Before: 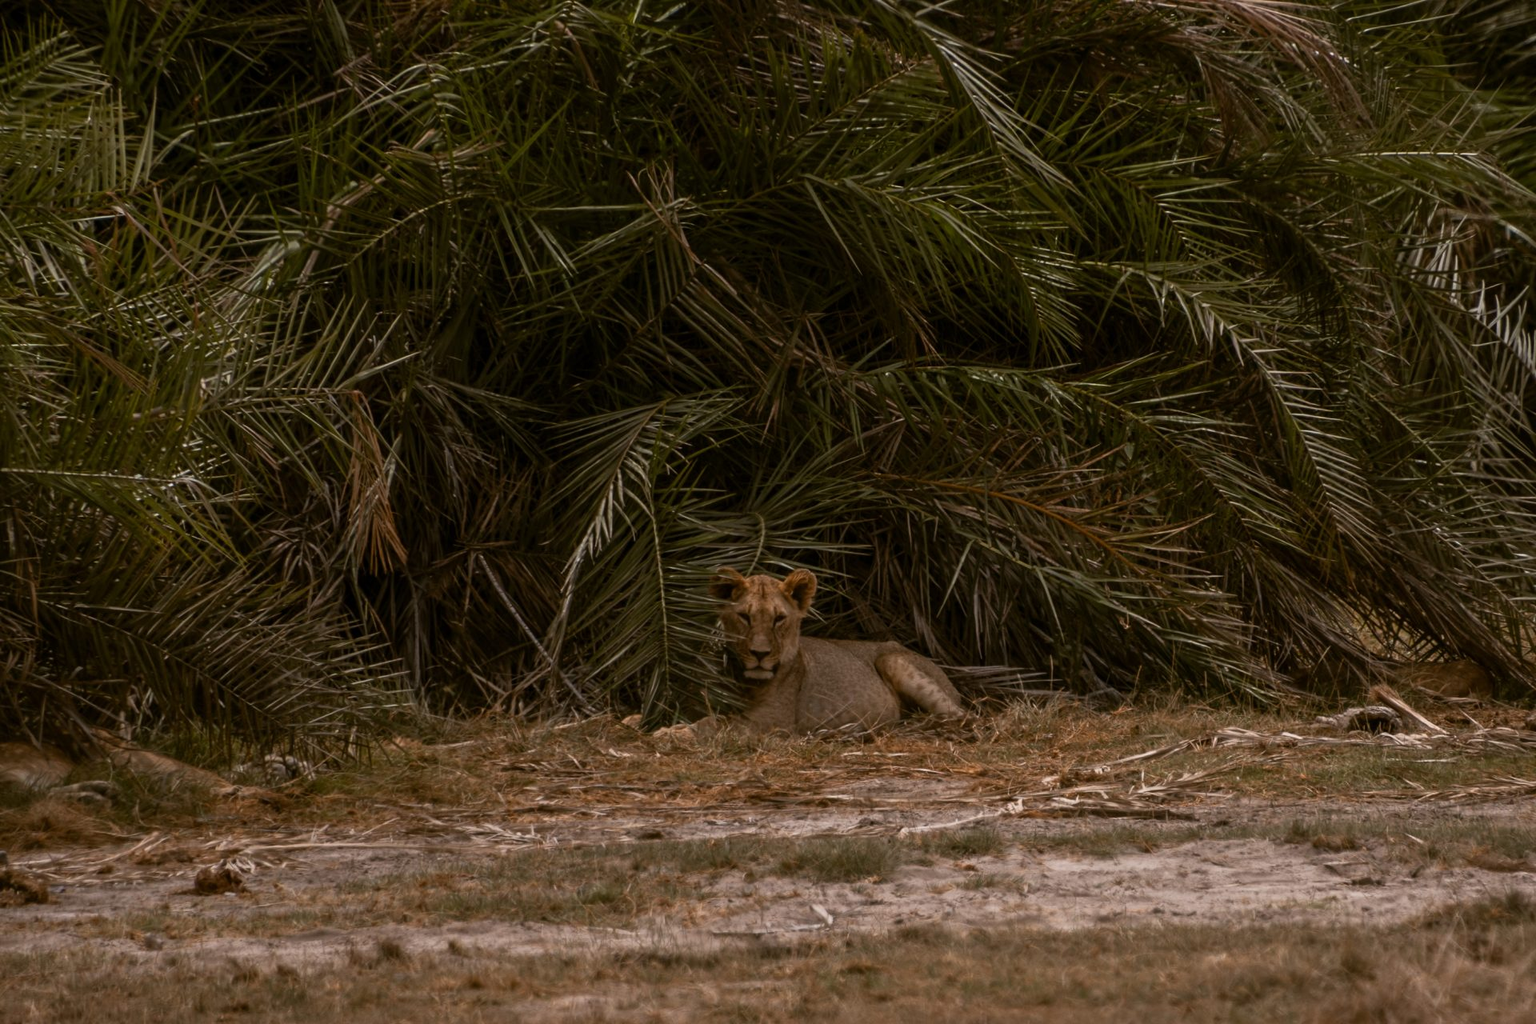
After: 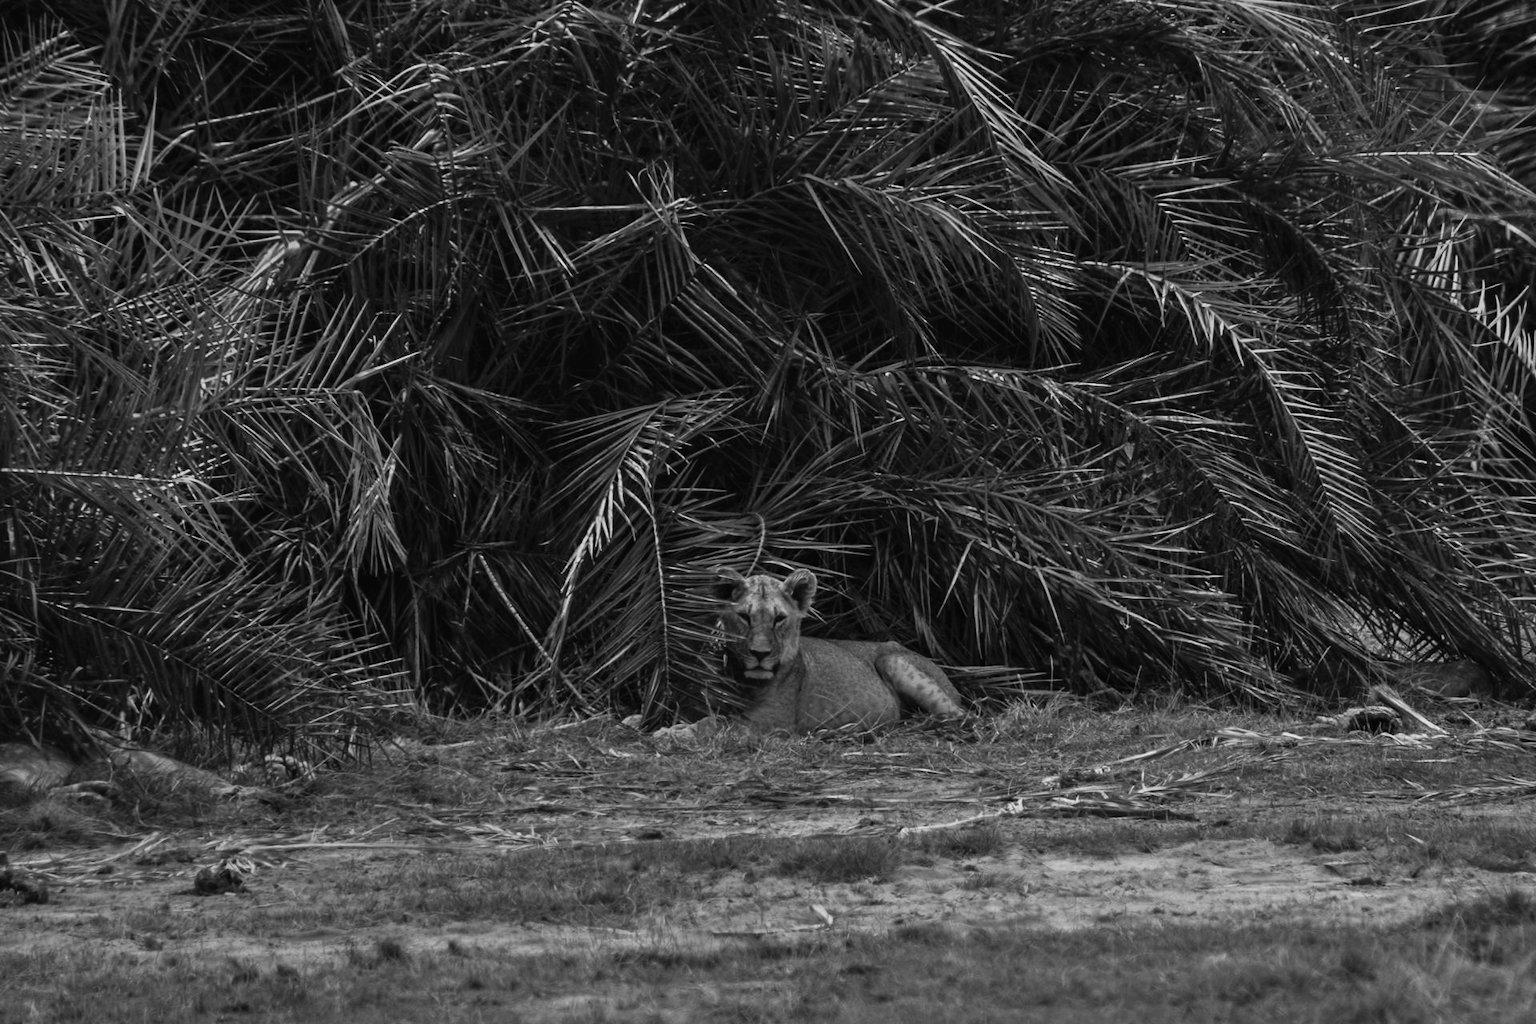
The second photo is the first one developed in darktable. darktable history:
shadows and highlights: soften with gaussian
monochrome: a 14.95, b -89.96
color balance: lift [1.001, 0.997, 0.99, 1.01], gamma [1.007, 1, 0.975, 1.025], gain [1, 1.065, 1.052, 0.935], contrast 13.25%
